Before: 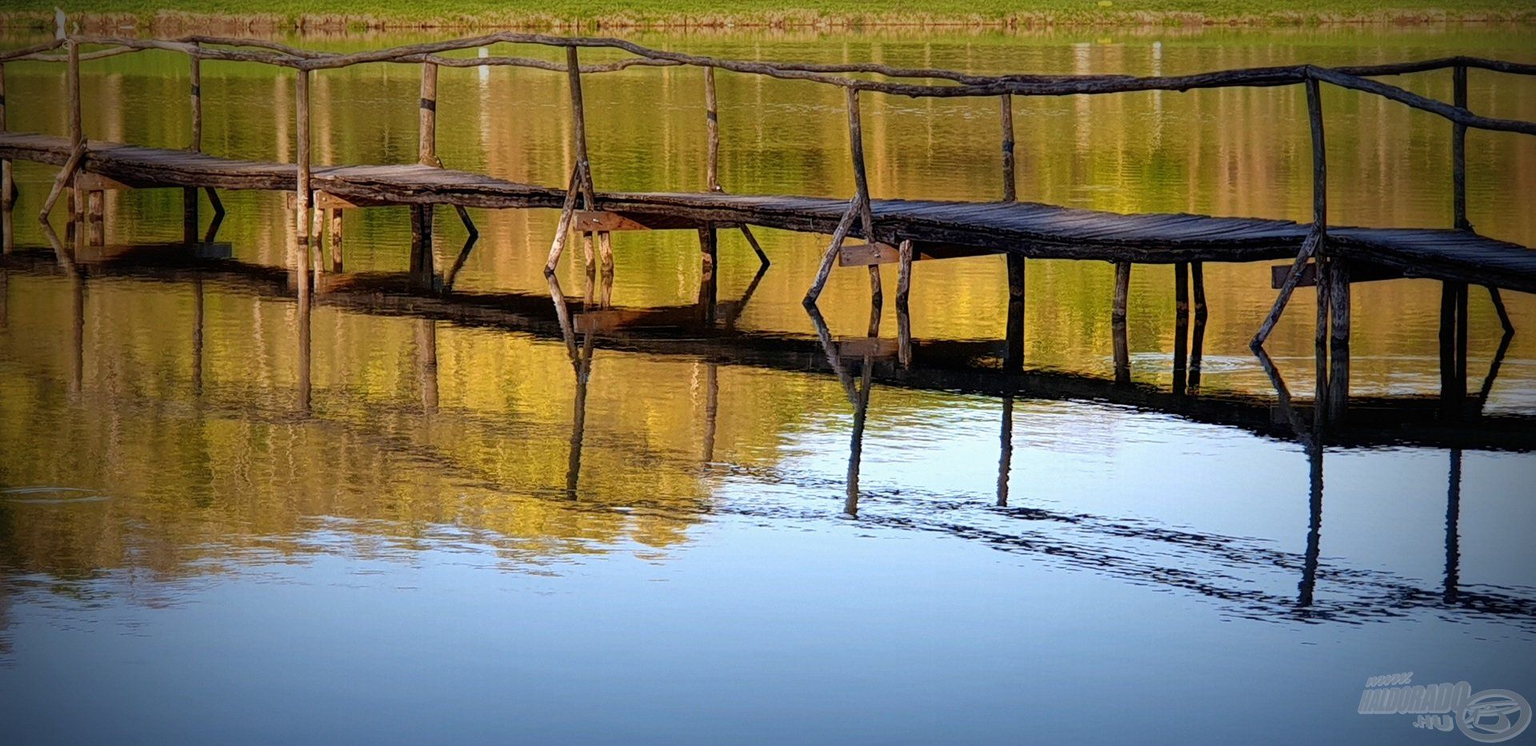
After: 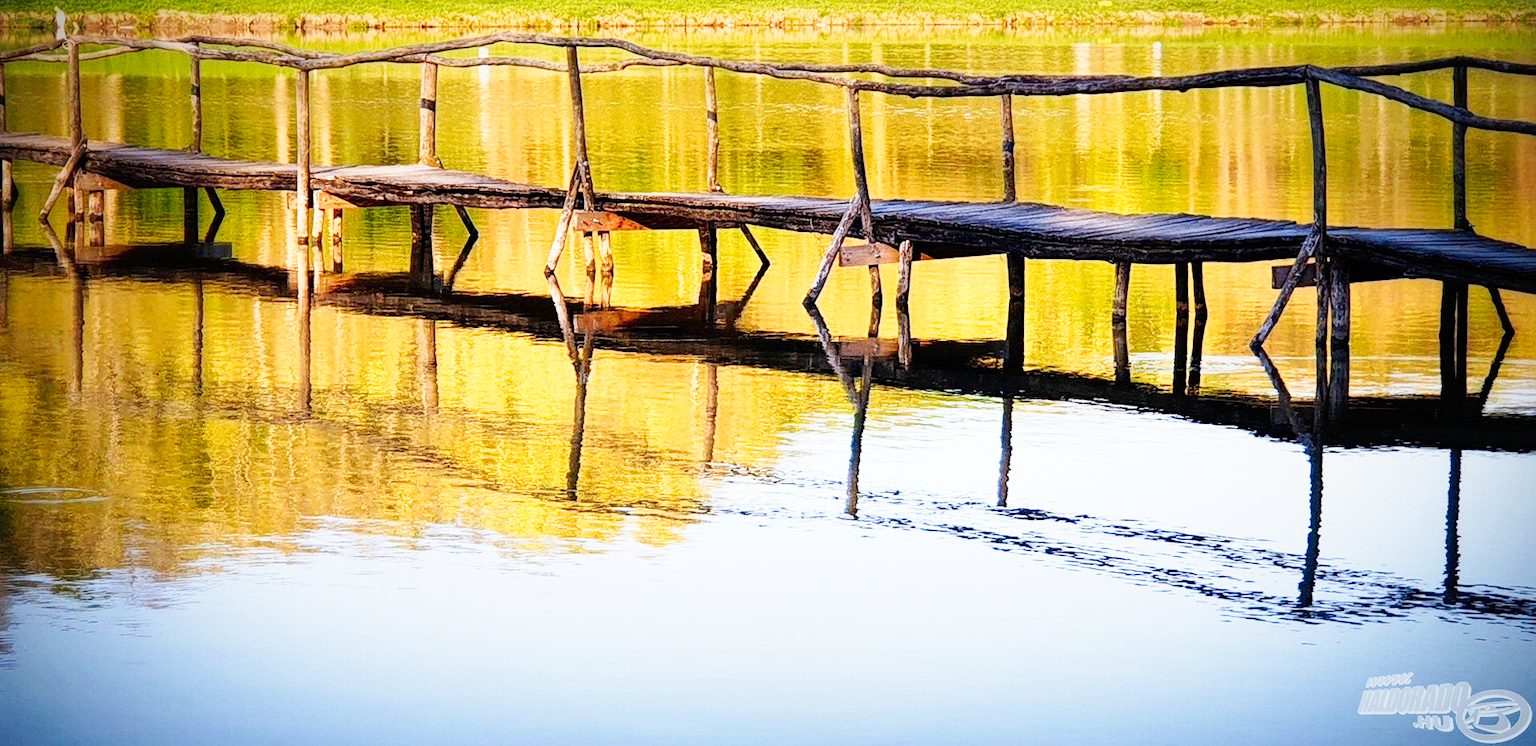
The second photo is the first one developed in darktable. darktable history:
tone curve: curves: ch0 [(0, 0) (0.003, 0.003) (0.011, 0.011) (0.025, 0.026) (0.044, 0.045) (0.069, 0.087) (0.1, 0.141) (0.136, 0.202) (0.177, 0.271) (0.224, 0.357) (0.277, 0.461) (0.335, 0.583) (0.399, 0.685) (0.468, 0.782) (0.543, 0.867) (0.623, 0.927) (0.709, 0.96) (0.801, 0.975) (0.898, 0.987) (1, 1)], preserve colors none
